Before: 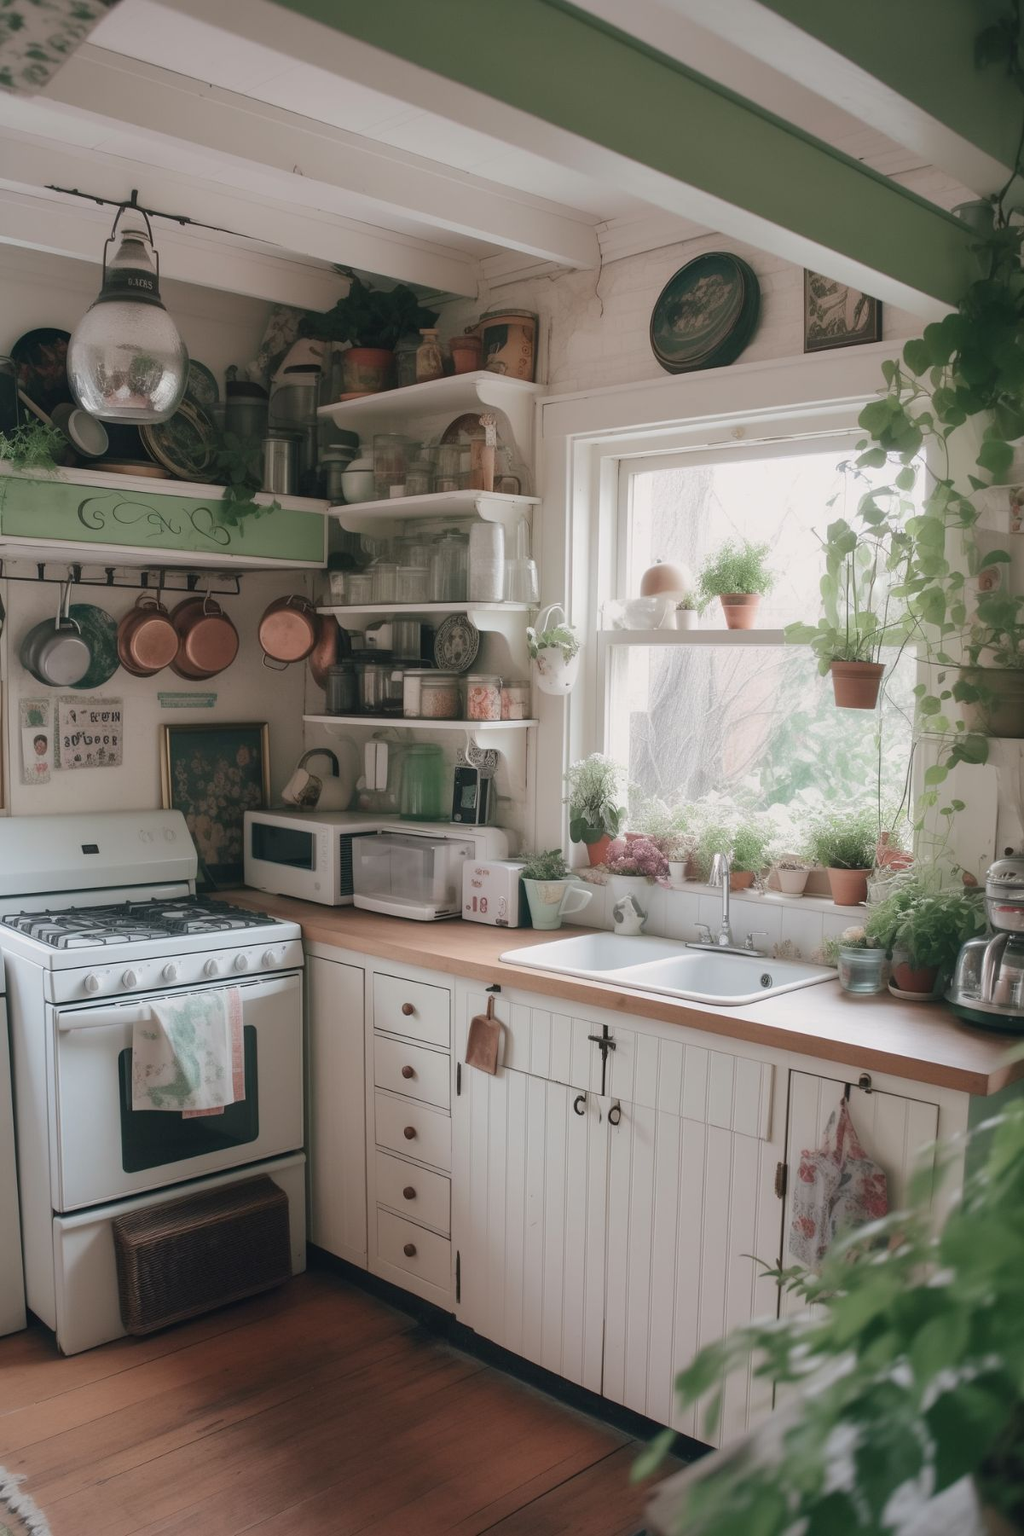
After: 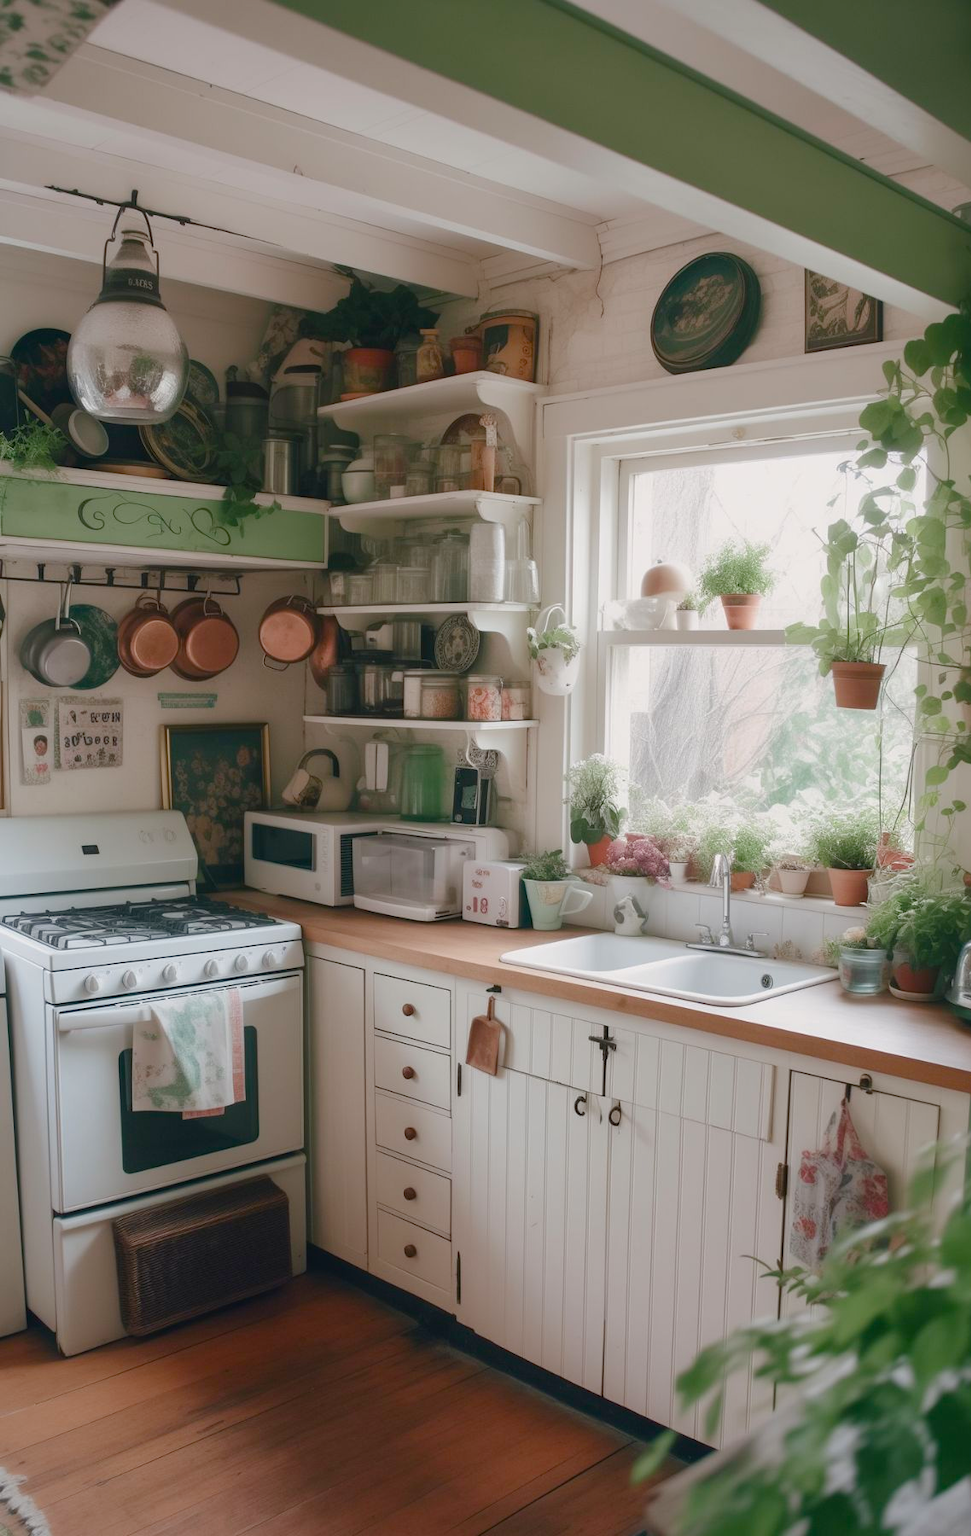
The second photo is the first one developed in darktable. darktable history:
color balance rgb: linear chroma grading › global chroma 14.623%, perceptual saturation grading › global saturation 20%, perceptual saturation grading › highlights -49.911%, perceptual saturation grading › shadows 24.062%, global vibrance 20%
crop and rotate: left 0%, right 5.149%
color correction: highlights b* 0
